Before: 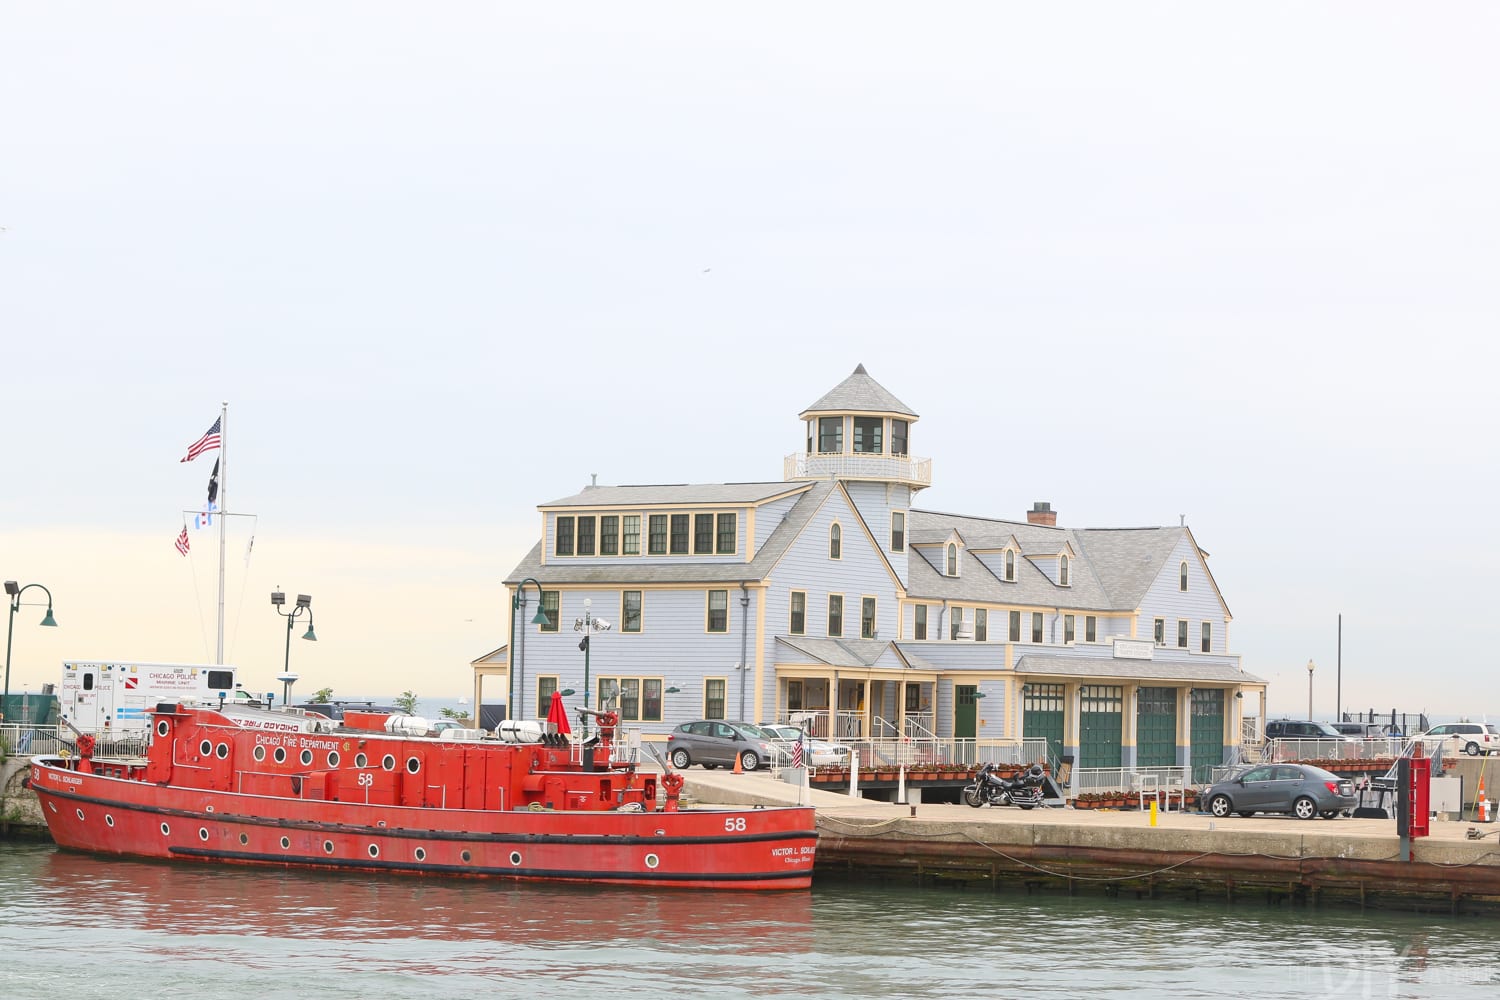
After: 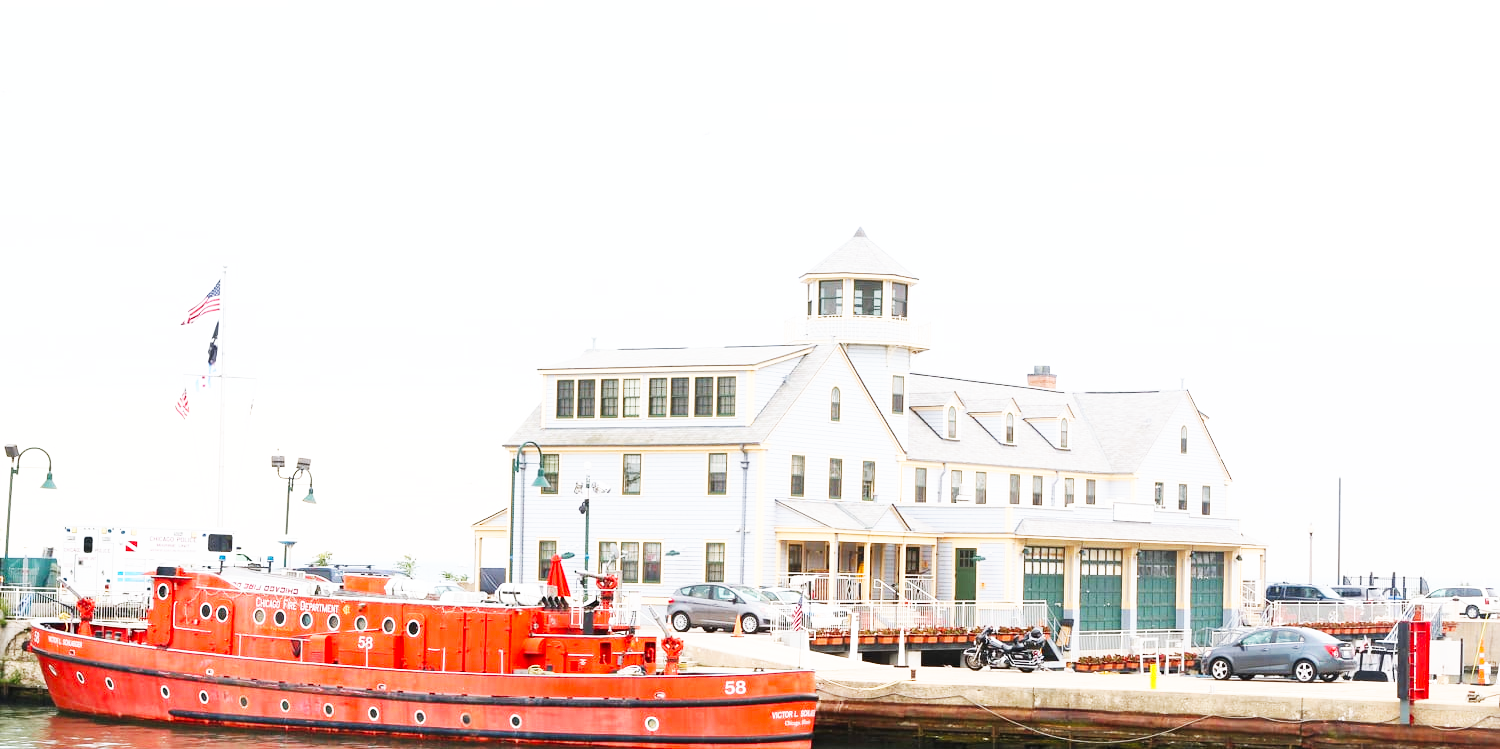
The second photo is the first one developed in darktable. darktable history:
crop: top 13.713%, bottom 11.292%
base curve: curves: ch0 [(0, 0) (0.007, 0.004) (0.027, 0.03) (0.046, 0.07) (0.207, 0.54) (0.442, 0.872) (0.673, 0.972) (1, 1)], preserve colors none
color calibration: output R [1.063, -0.012, -0.003, 0], output G [0, 1.022, 0.021, 0], output B [-0.079, 0.047, 1, 0], illuminant as shot in camera, x 0.358, y 0.373, temperature 4628.91 K
